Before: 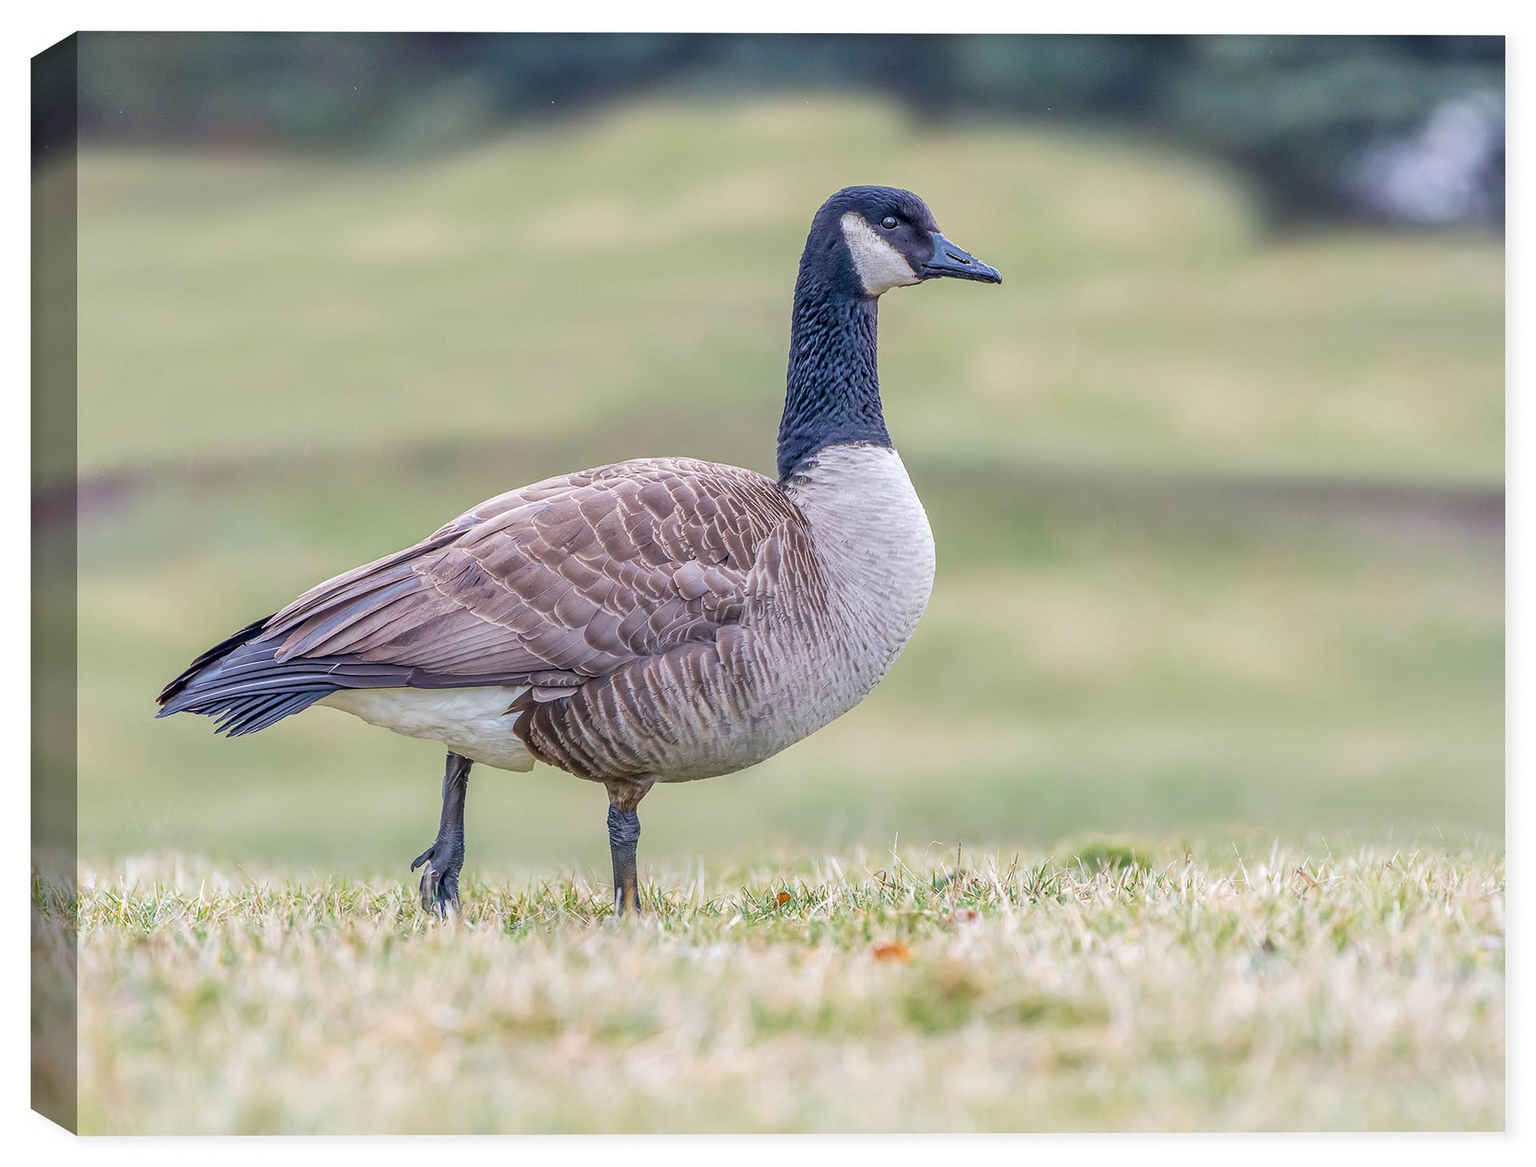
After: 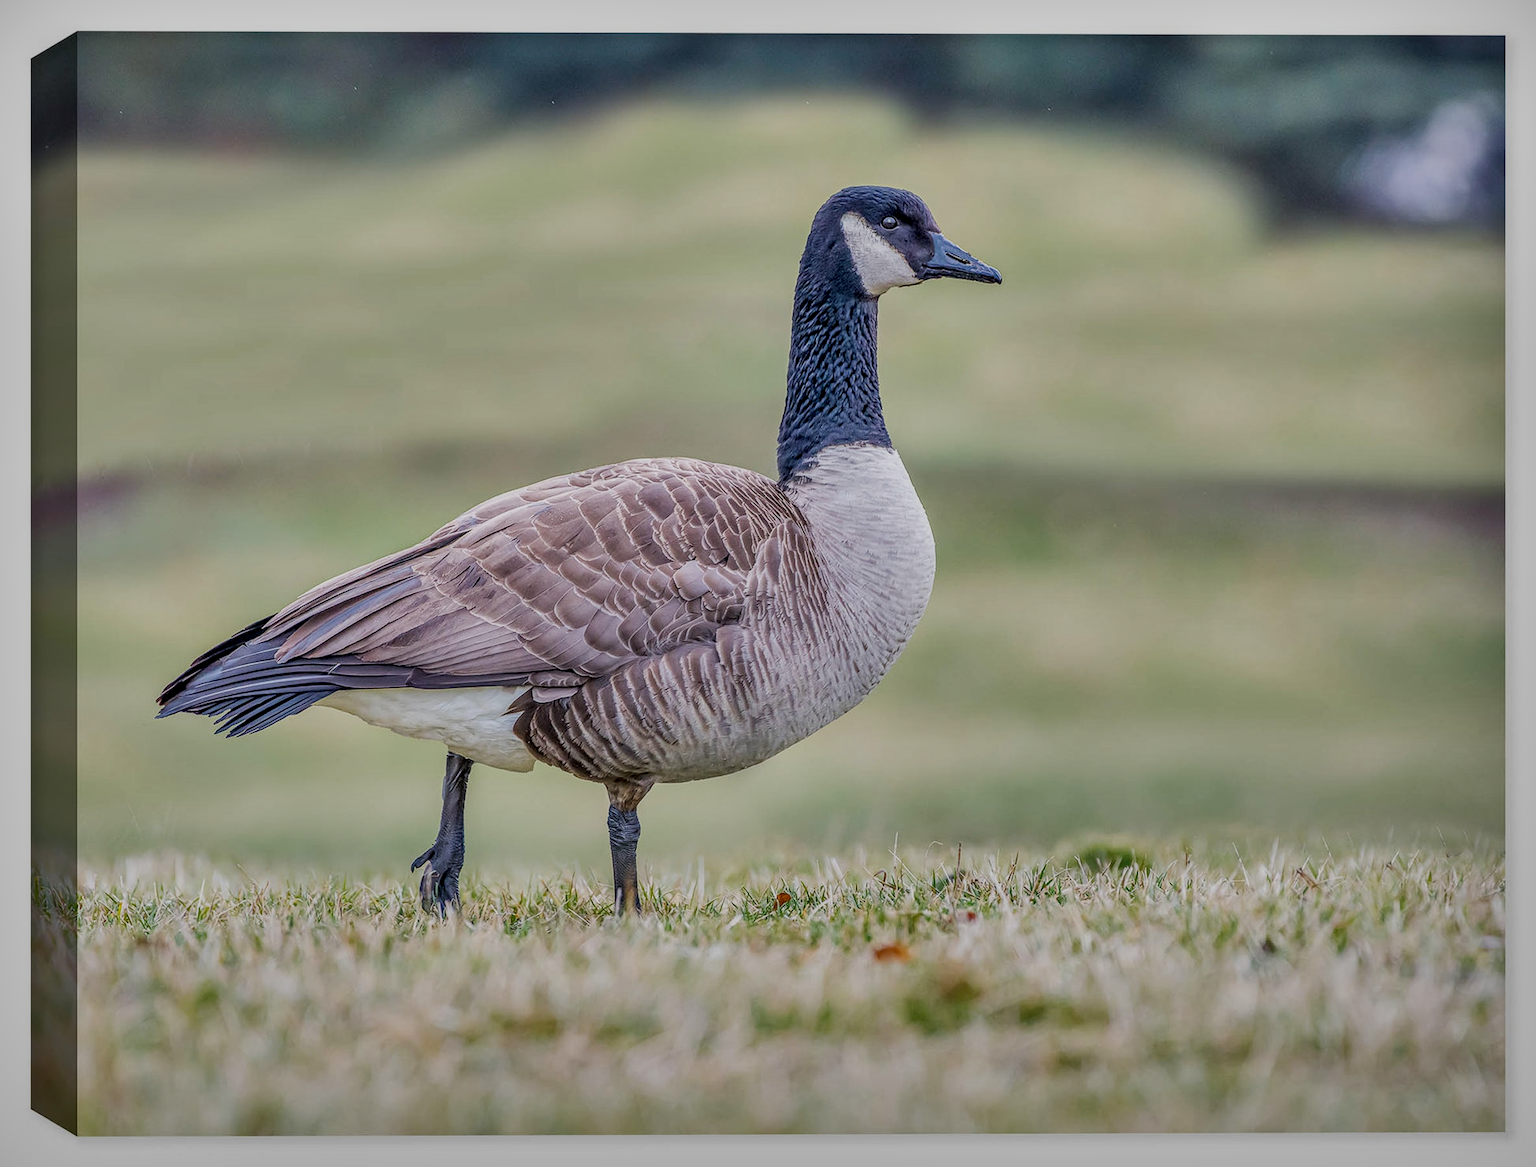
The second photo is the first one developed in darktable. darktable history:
shadows and highlights: radius 107.3, shadows 40.93, highlights -72.69, highlights color adjustment 46.75%, low approximation 0.01, soften with gaussian
local contrast: on, module defaults
filmic rgb: black relative exposure -7.65 EV, white relative exposure 4.56 EV, hardness 3.61
